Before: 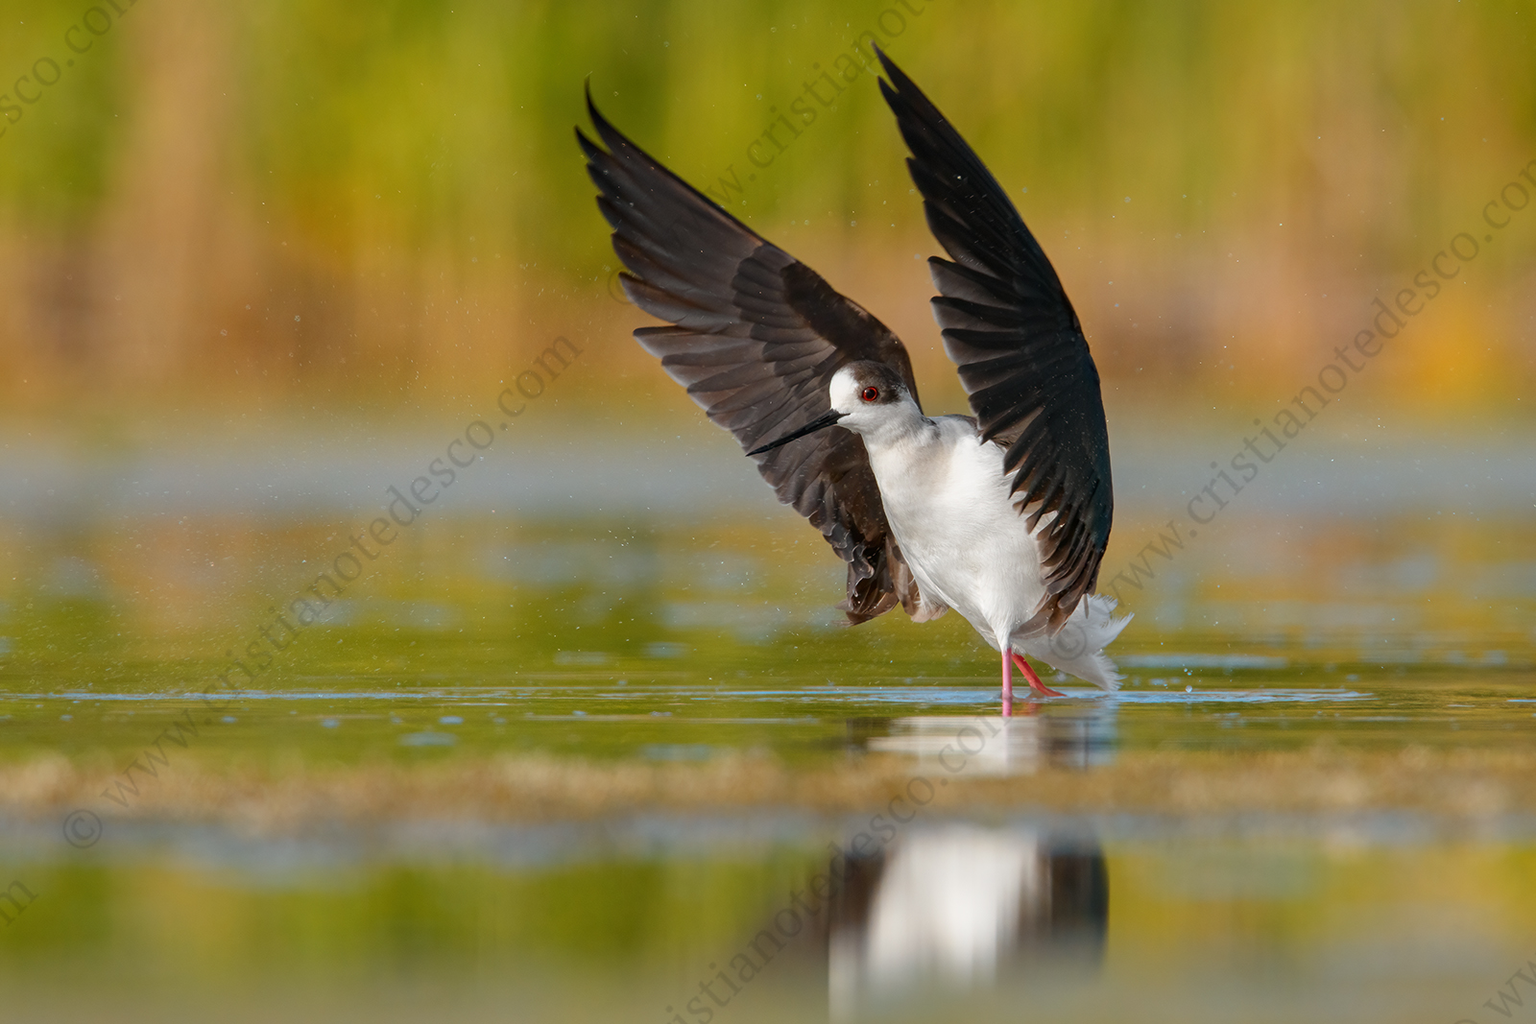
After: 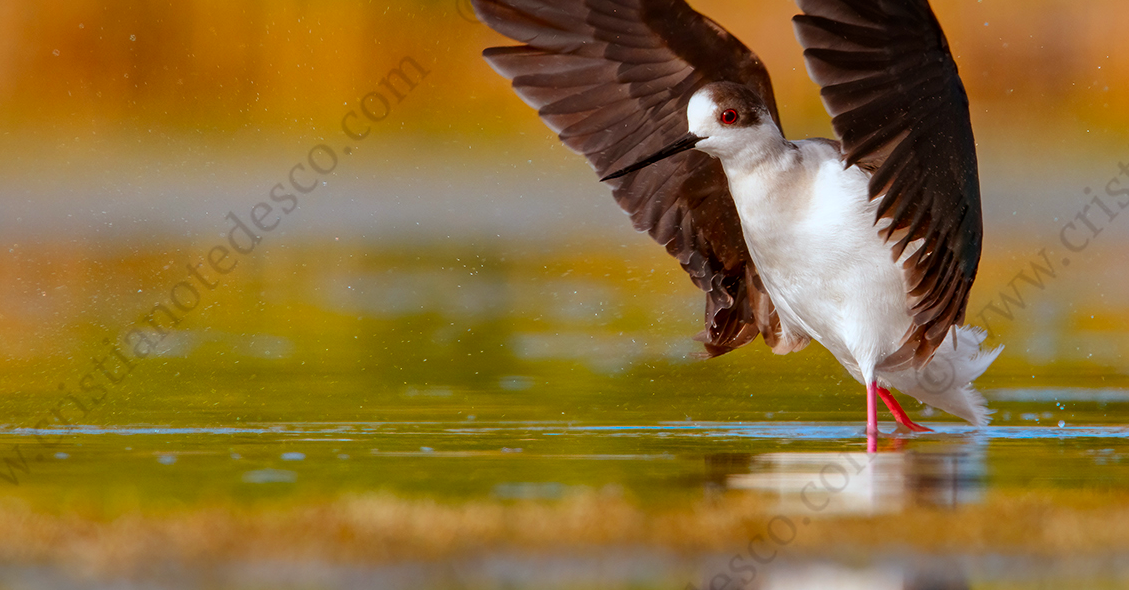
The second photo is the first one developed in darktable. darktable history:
contrast brightness saturation: saturation 0.5
shadows and highlights: radius 264.75, soften with gaussian
rotate and perspective: crop left 0, crop top 0
color correction: highlights a* -4.18, highlights b* -10.81
crop: left 11.123%, top 27.61%, right 18.3%, bottom 17.034%
local contrast: mode bilateral grid, contrast 20, coarseness 50, detail 120%, midtone range 0.2
color zones: curves: ch1 [(0, 0.469) (0.001, 0.469) (0.12, 0.446) (0.248, 0.469) (0.5, 0.5) (0.748, 0.5) (0.999, 0.469) (1, 0.469)]
rgb levels: mode RGB, independent channels, levels [[0, 0.5, 1], [0, 0.521, 1], [0, 0.536, 1]]
